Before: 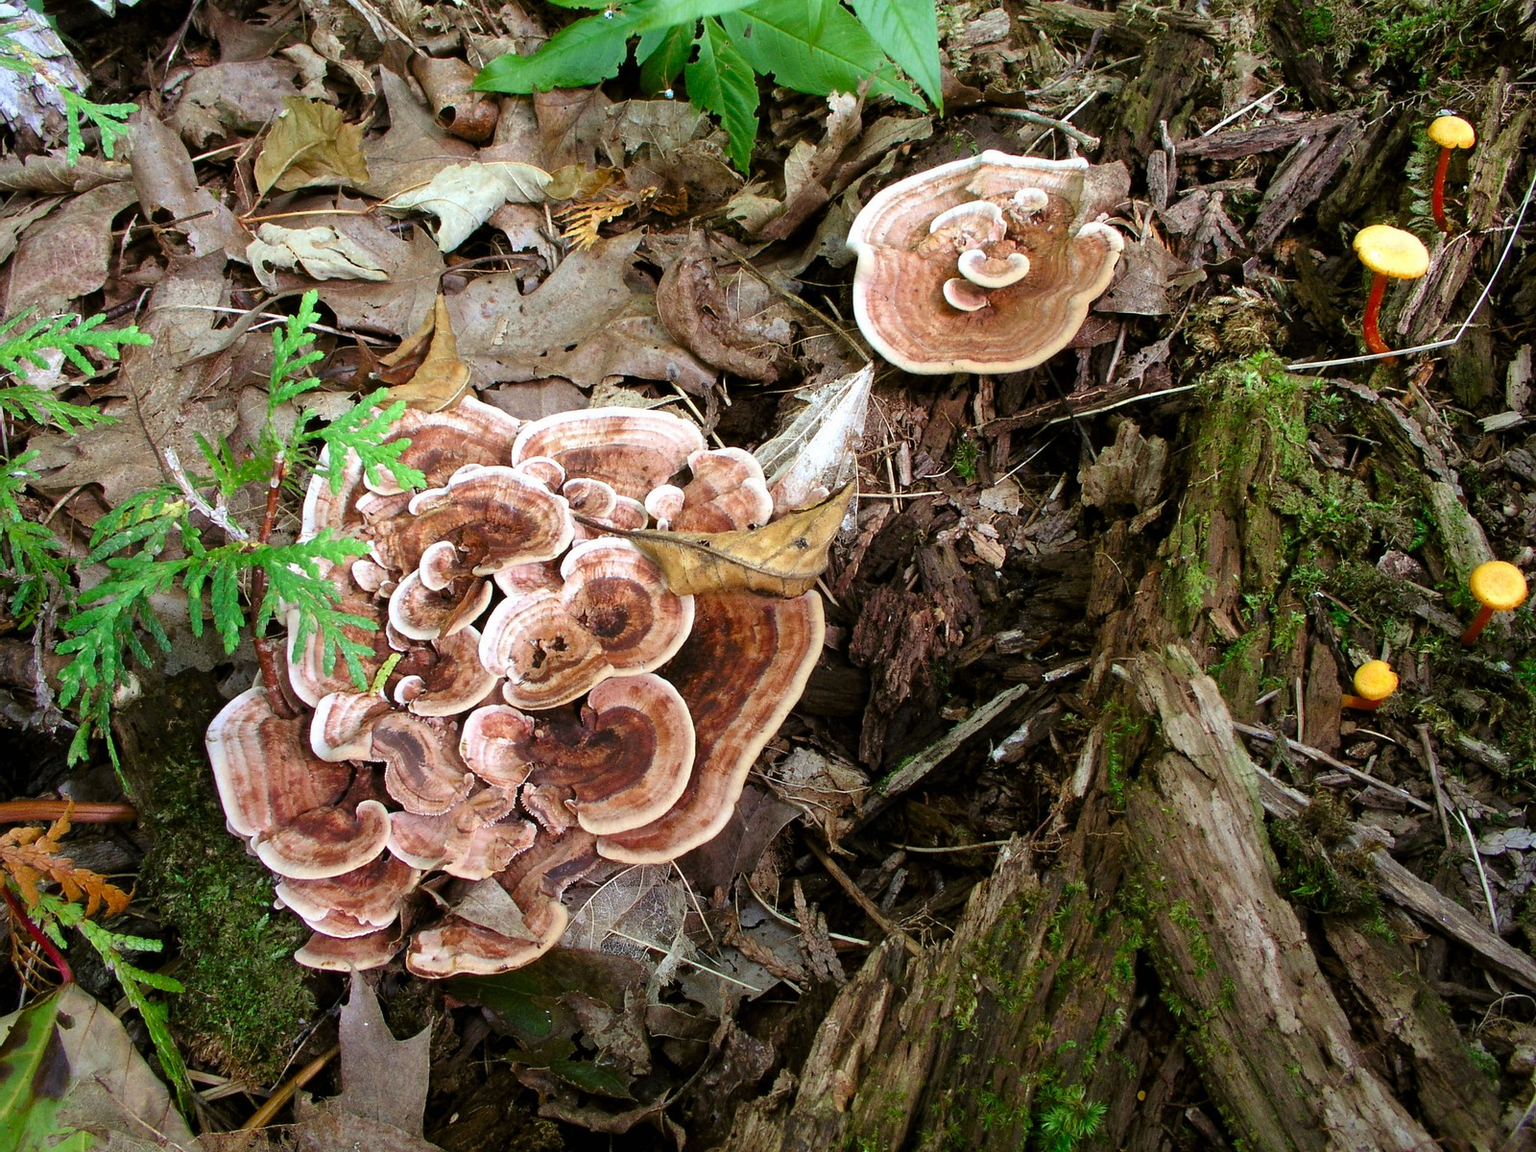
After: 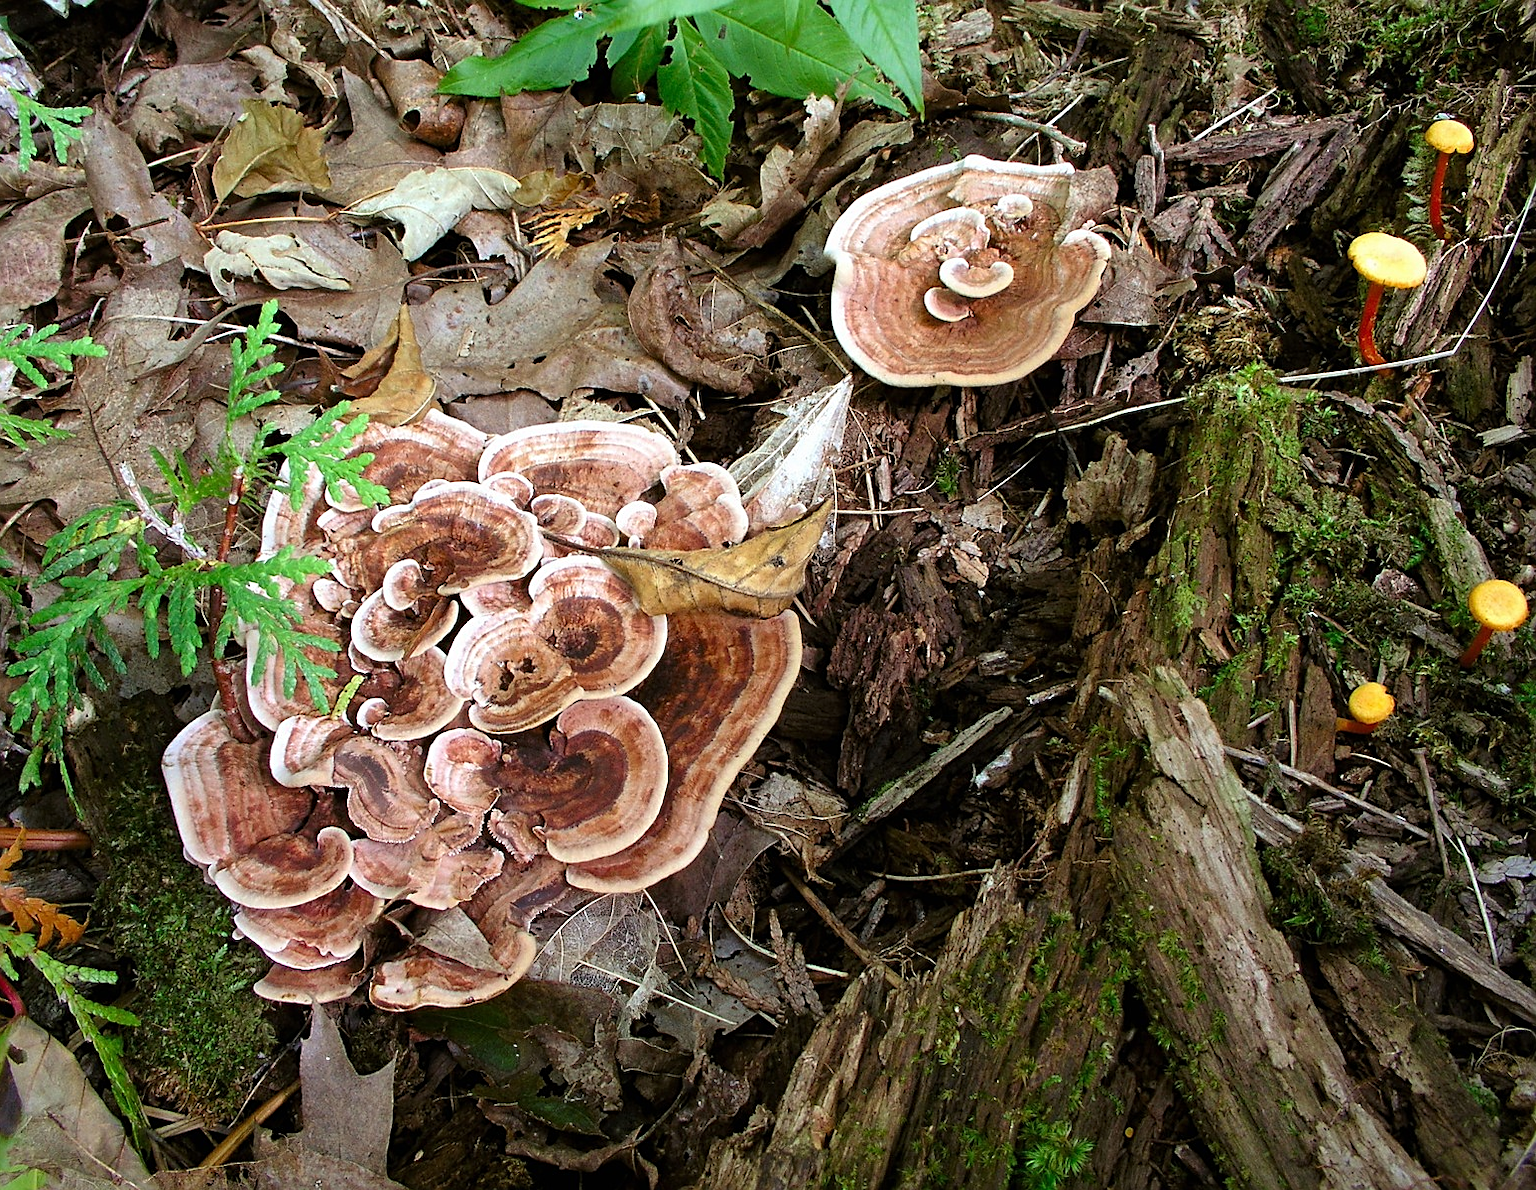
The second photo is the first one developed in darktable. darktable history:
crop and rotate: left 3.238%
sharpen: on, module defaults
